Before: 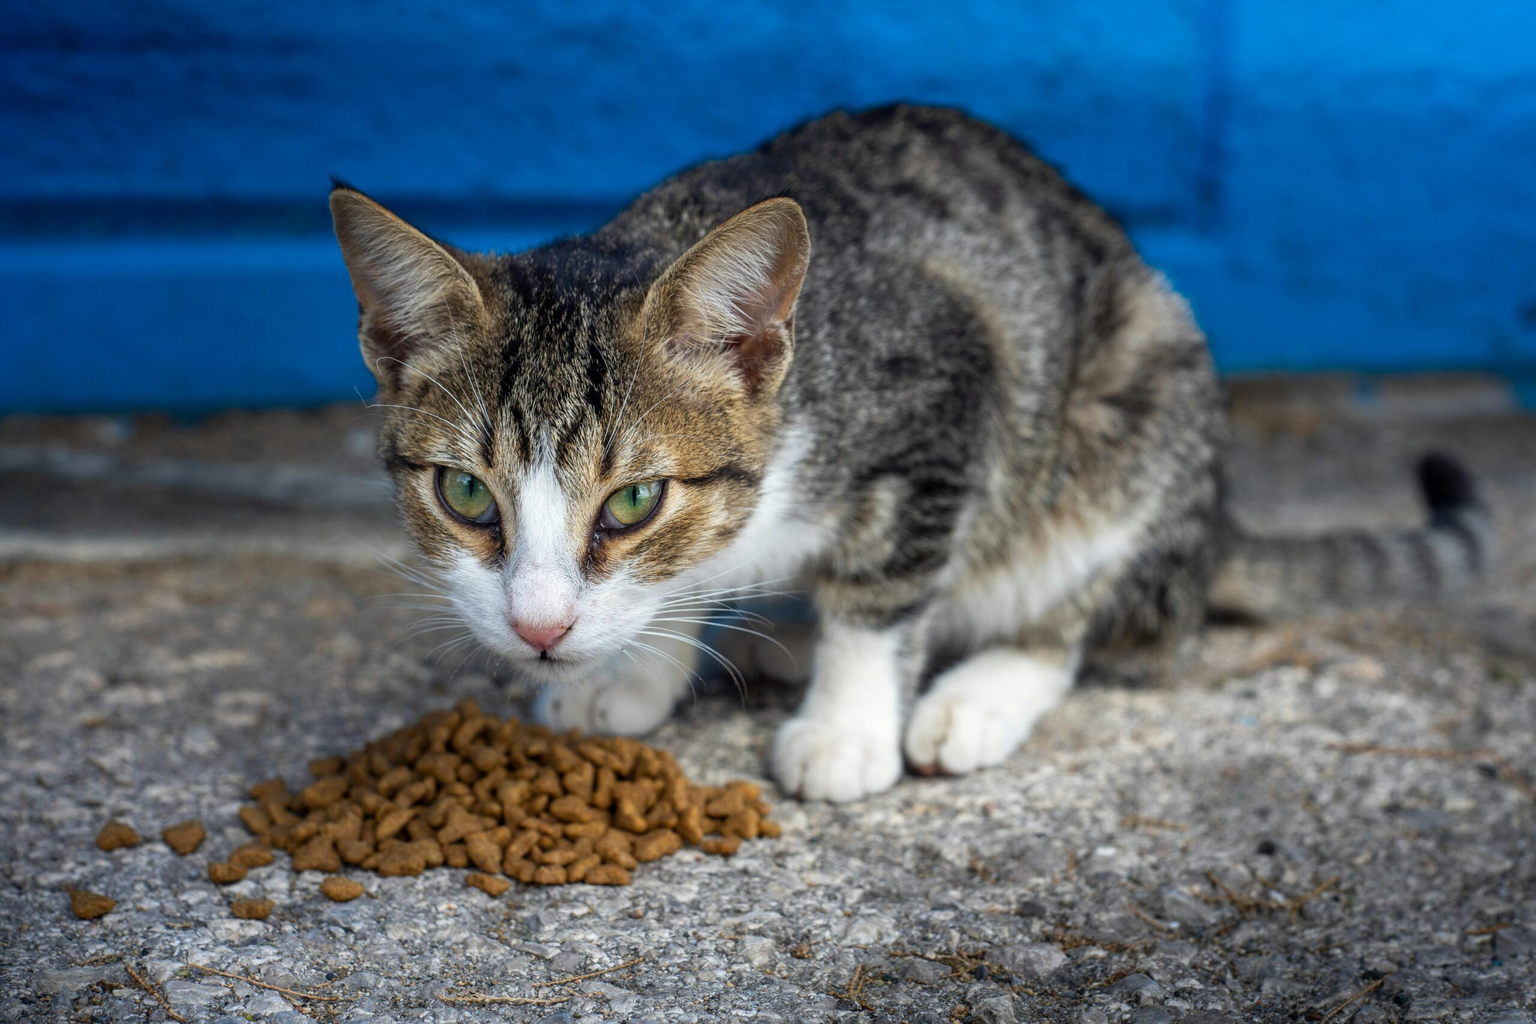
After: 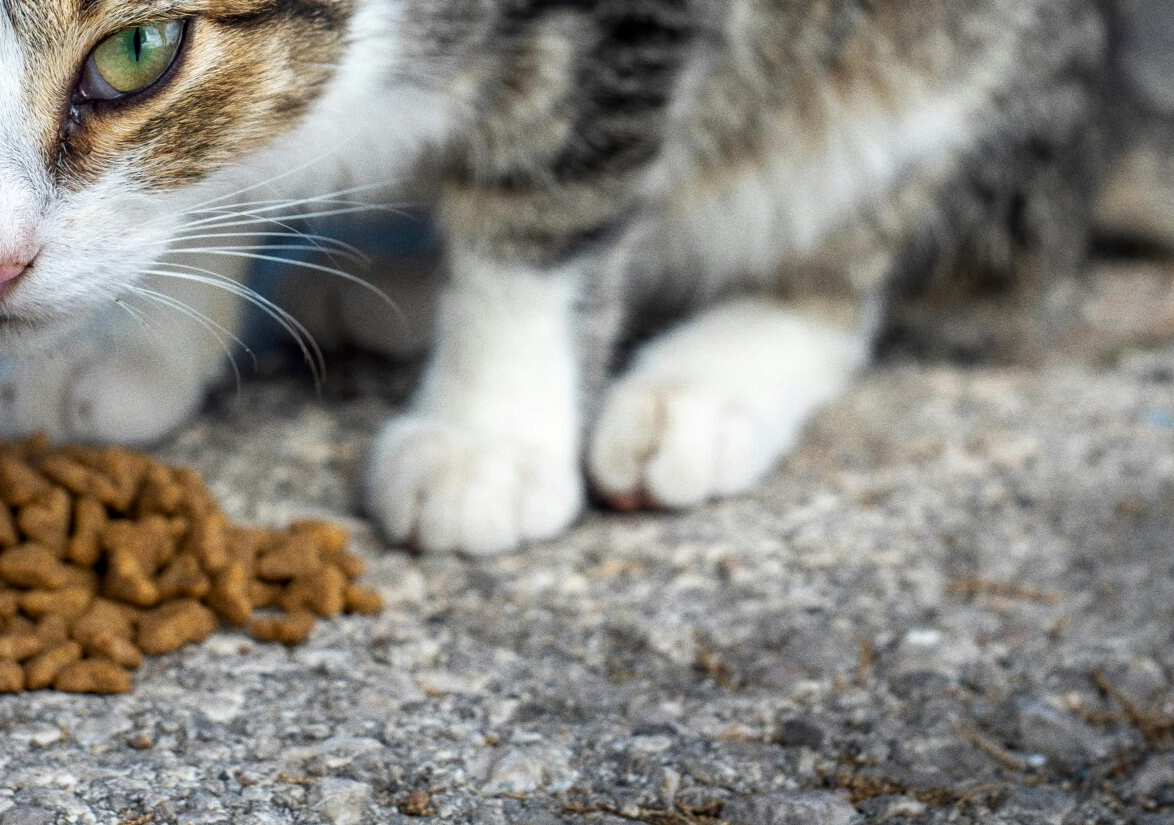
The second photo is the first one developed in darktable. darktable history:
grain: coarseness 0.09 ISO
contrast equalizer: octaves 7, y [[0.6 ×6], [0.55 ×6], [0 ×6], [0 ×6], [0 ×6]], mix 0.15
crop: left 35.976%, top 45.819%, right 18.162%, bottom 5.807%
